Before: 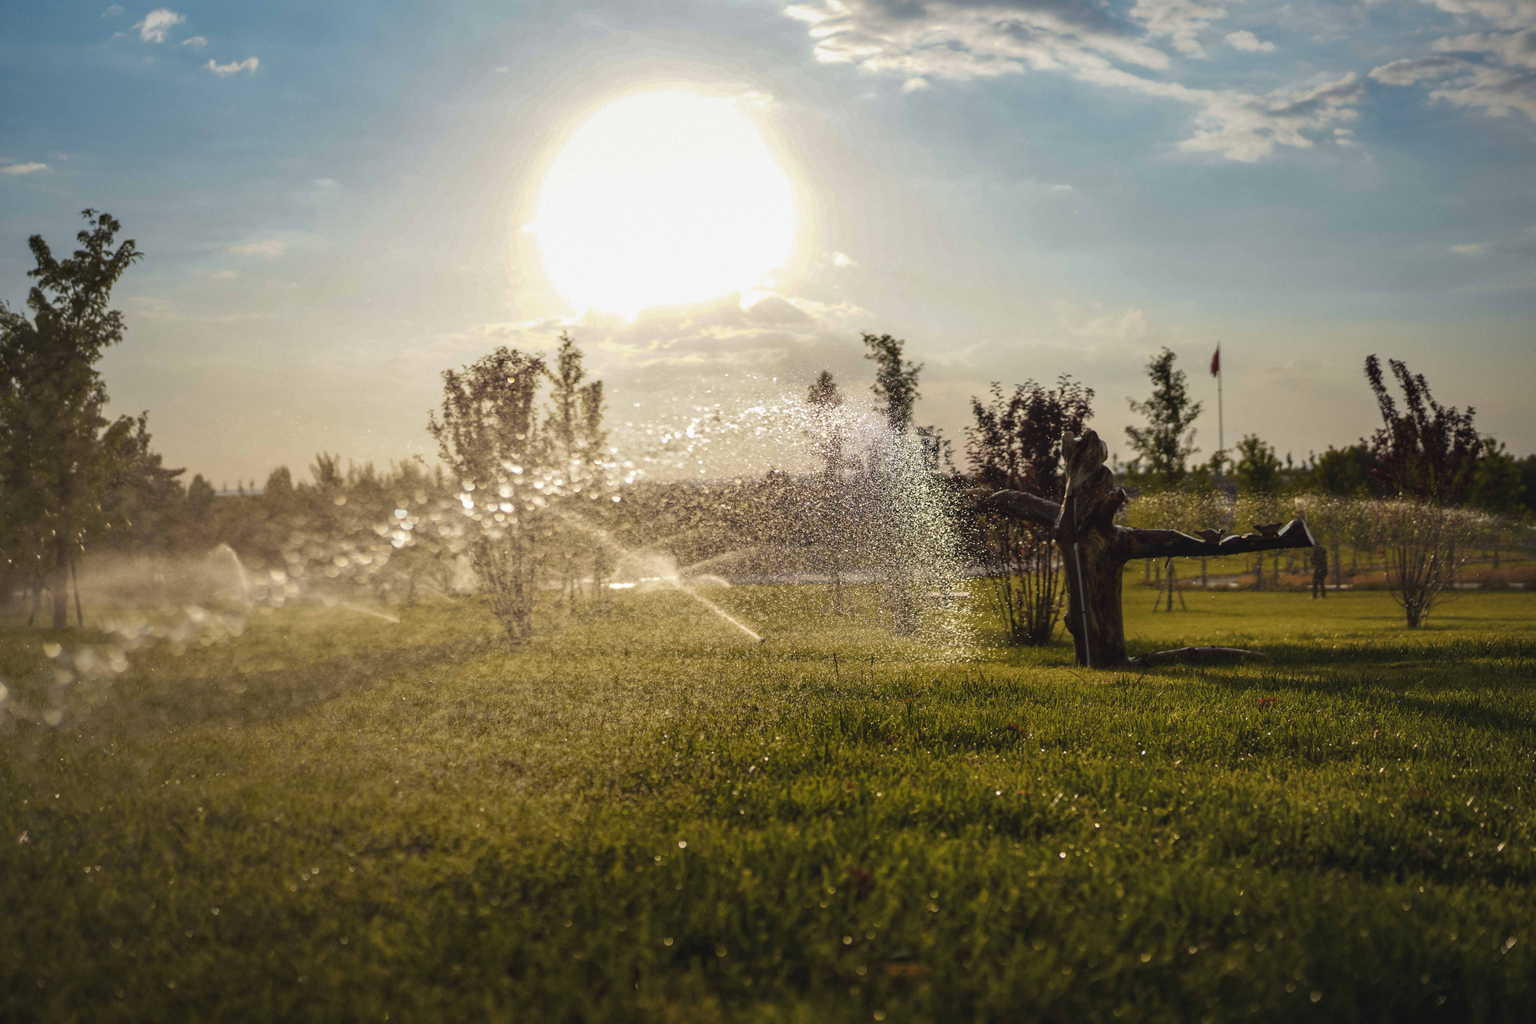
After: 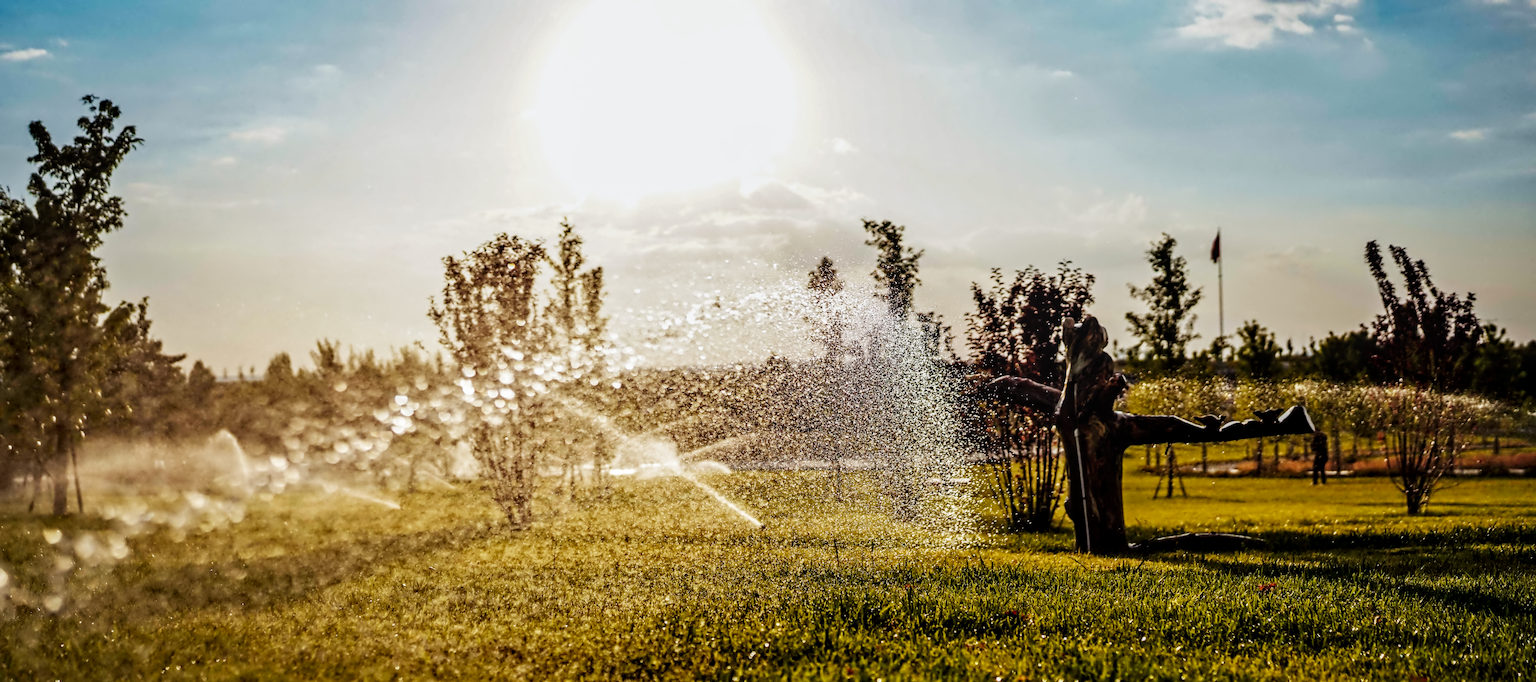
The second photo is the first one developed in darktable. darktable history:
crop: top 11.166%, bottom 22.168%
exposure: exposure 0.559 EV, compensate highlight preservation false
tone equalizer: -8 EV 0.25 EV, -7 EV 0.417 EV, -6 EV 0.417 EV, -5 EV 0.25 EV, -3 EV -0.25 EV, -2 EV -0.417 EV, -1 EV -0.417 EV, +0 EV -0.25 EV, edges refinement/feathering 500, mask exposure compensation -1.57 EV, preserve details guided filter
sigmoid: contrast 2, skew -0.2, preserve hue 0%, red attenuation 0.1, red rotation 0.035, green attenuation 0.1, green rotation -0.017, blue attenuation 0.15, blue rotation -0.052, base primaries Rec2020
white balance: red 0.98, blue 1.034
local contrast: on, module defaults
contrast equalizer: octaves 7, y [[0.5, 0.542, 0.583, 0.625, 0.667, 0.708], [0.5 ×6], [0.5 ×6], [0, 0.033, 0.067, 0.1, 0.133, 0.167], [0, 0.05, 0.1, 0.15, 0.2, 0.25]]
